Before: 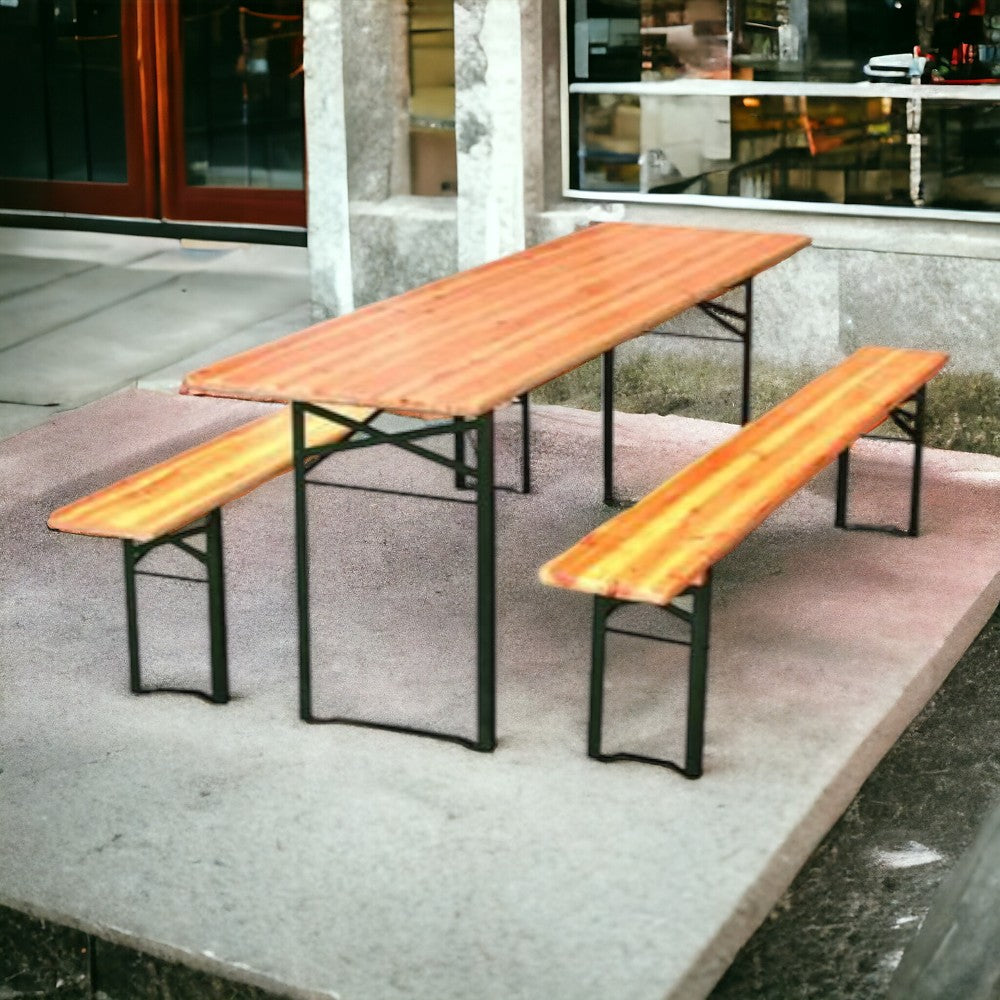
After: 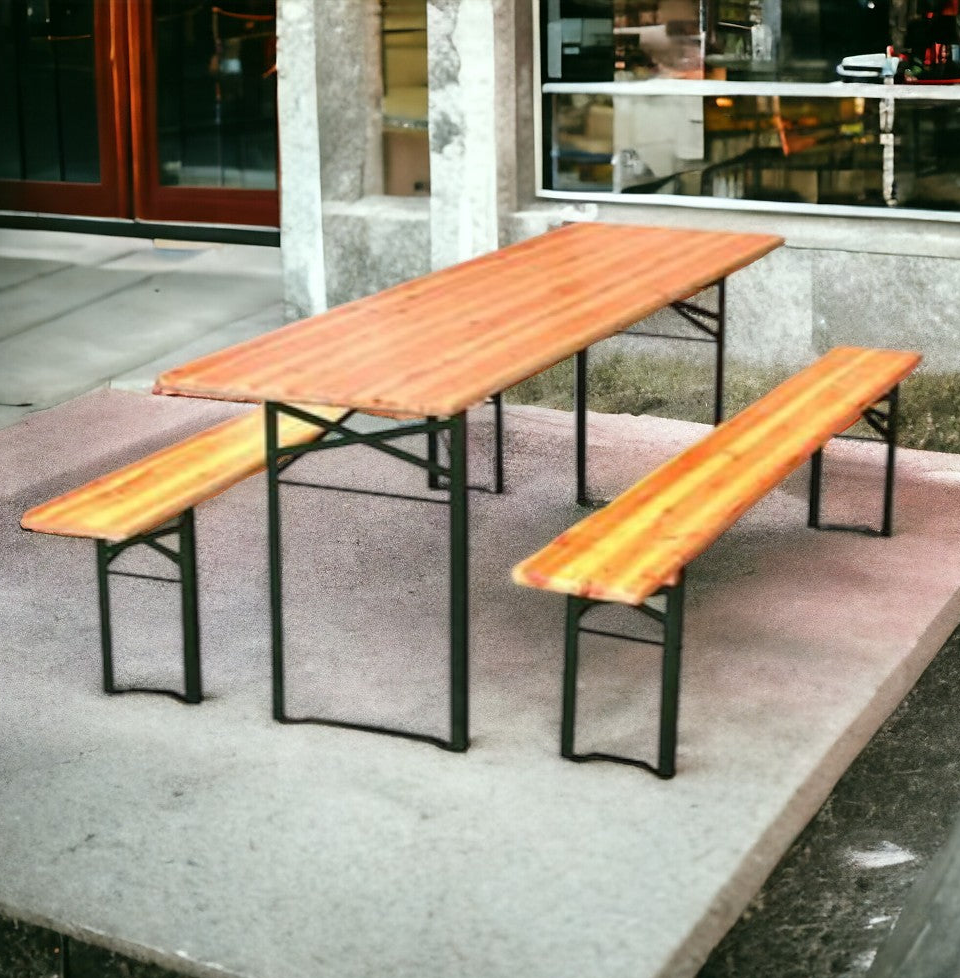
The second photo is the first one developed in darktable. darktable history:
crop and rotate: left 2.756%, right 1.166%, bottom 2.15%
